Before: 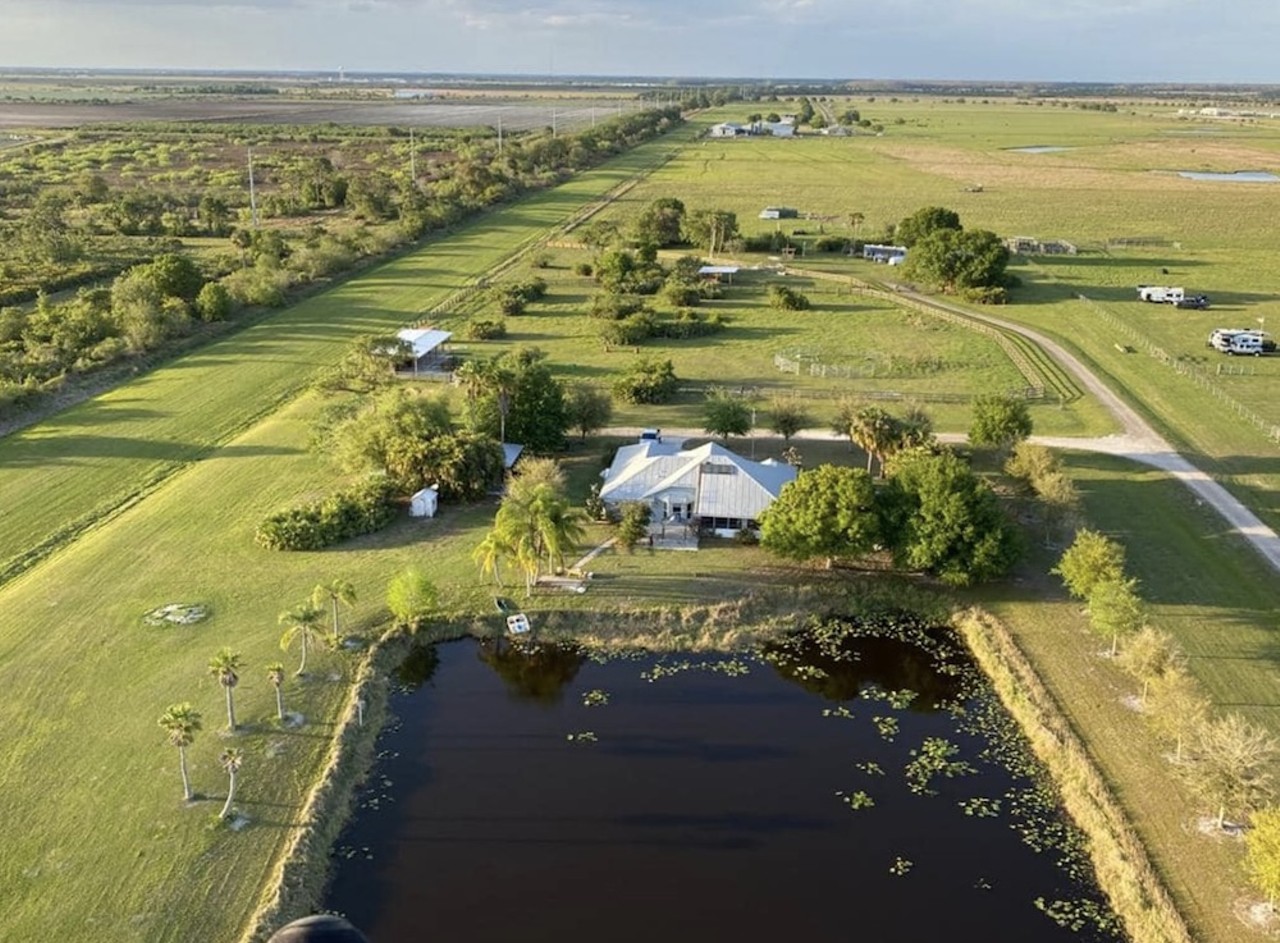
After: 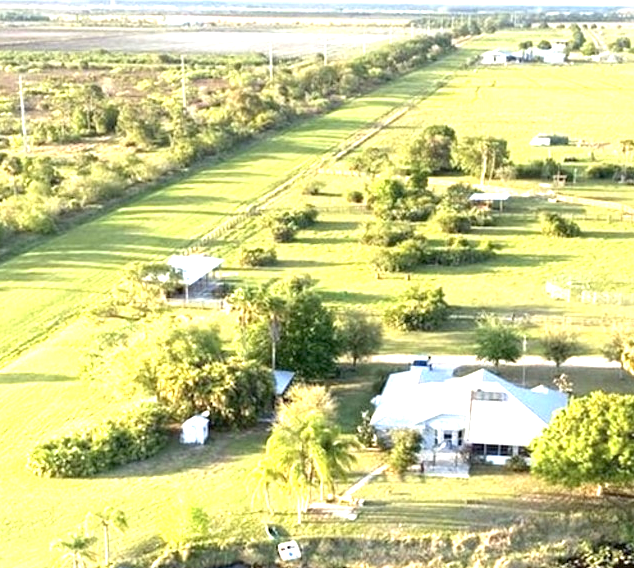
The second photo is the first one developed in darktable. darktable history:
exposure: black level correction 0.001, exposure 1.653 EV, compensate exposure bias true, compensate highlight preservation false
crop: left 17.922%, top 7.802%, right 32.505%, bottom 31.876%
